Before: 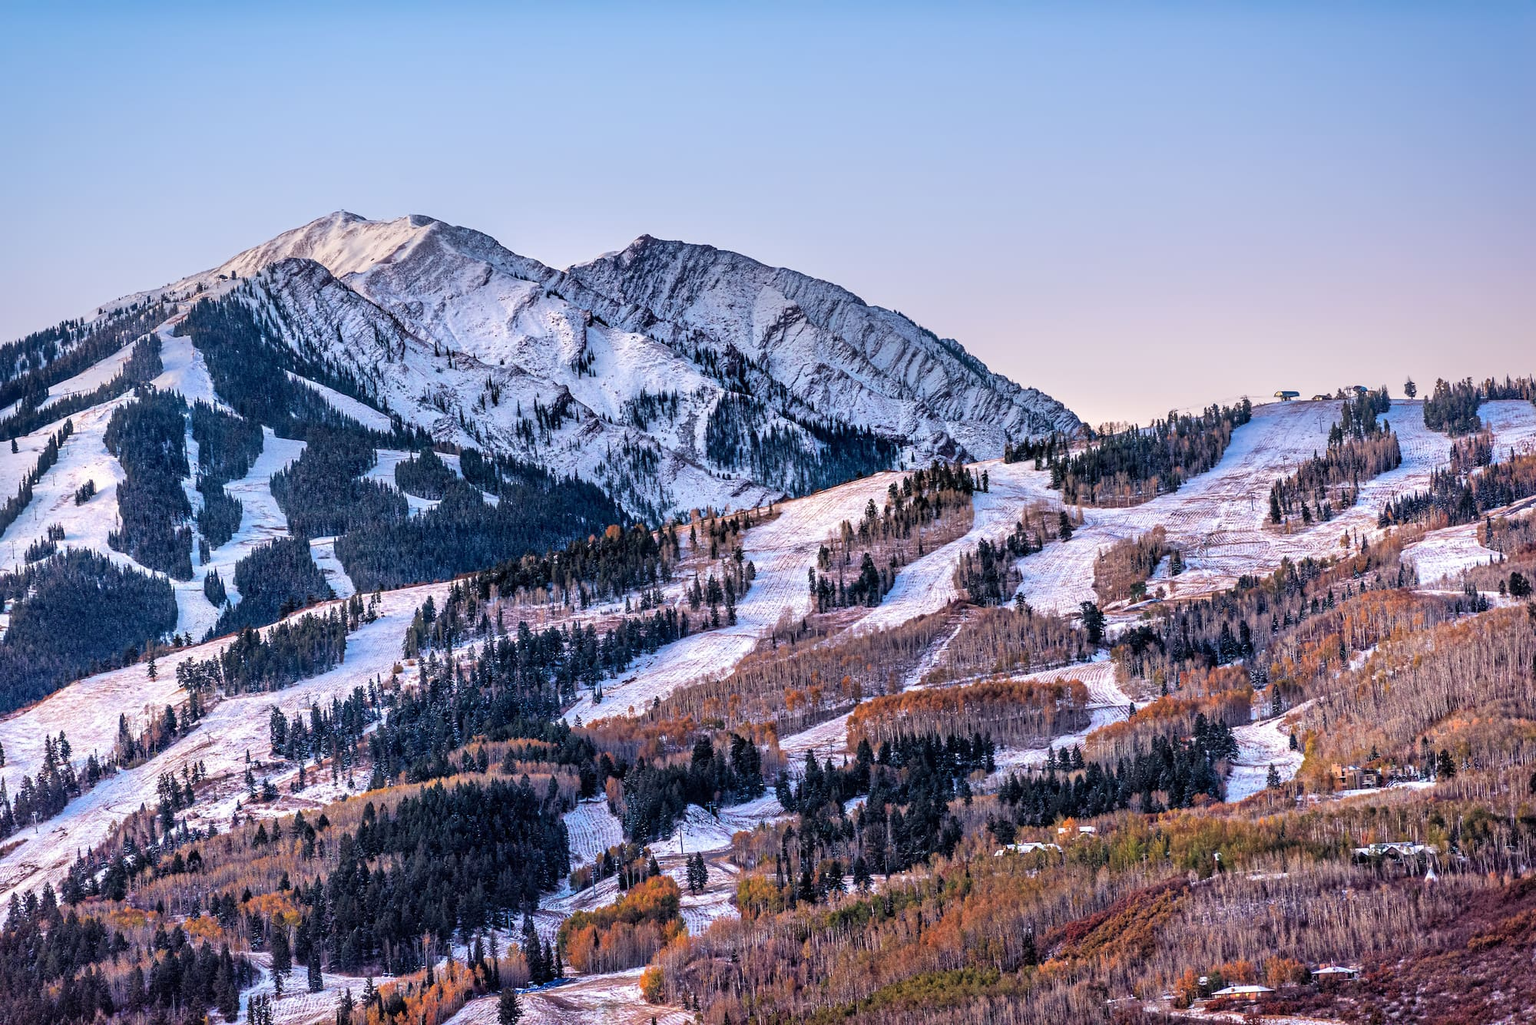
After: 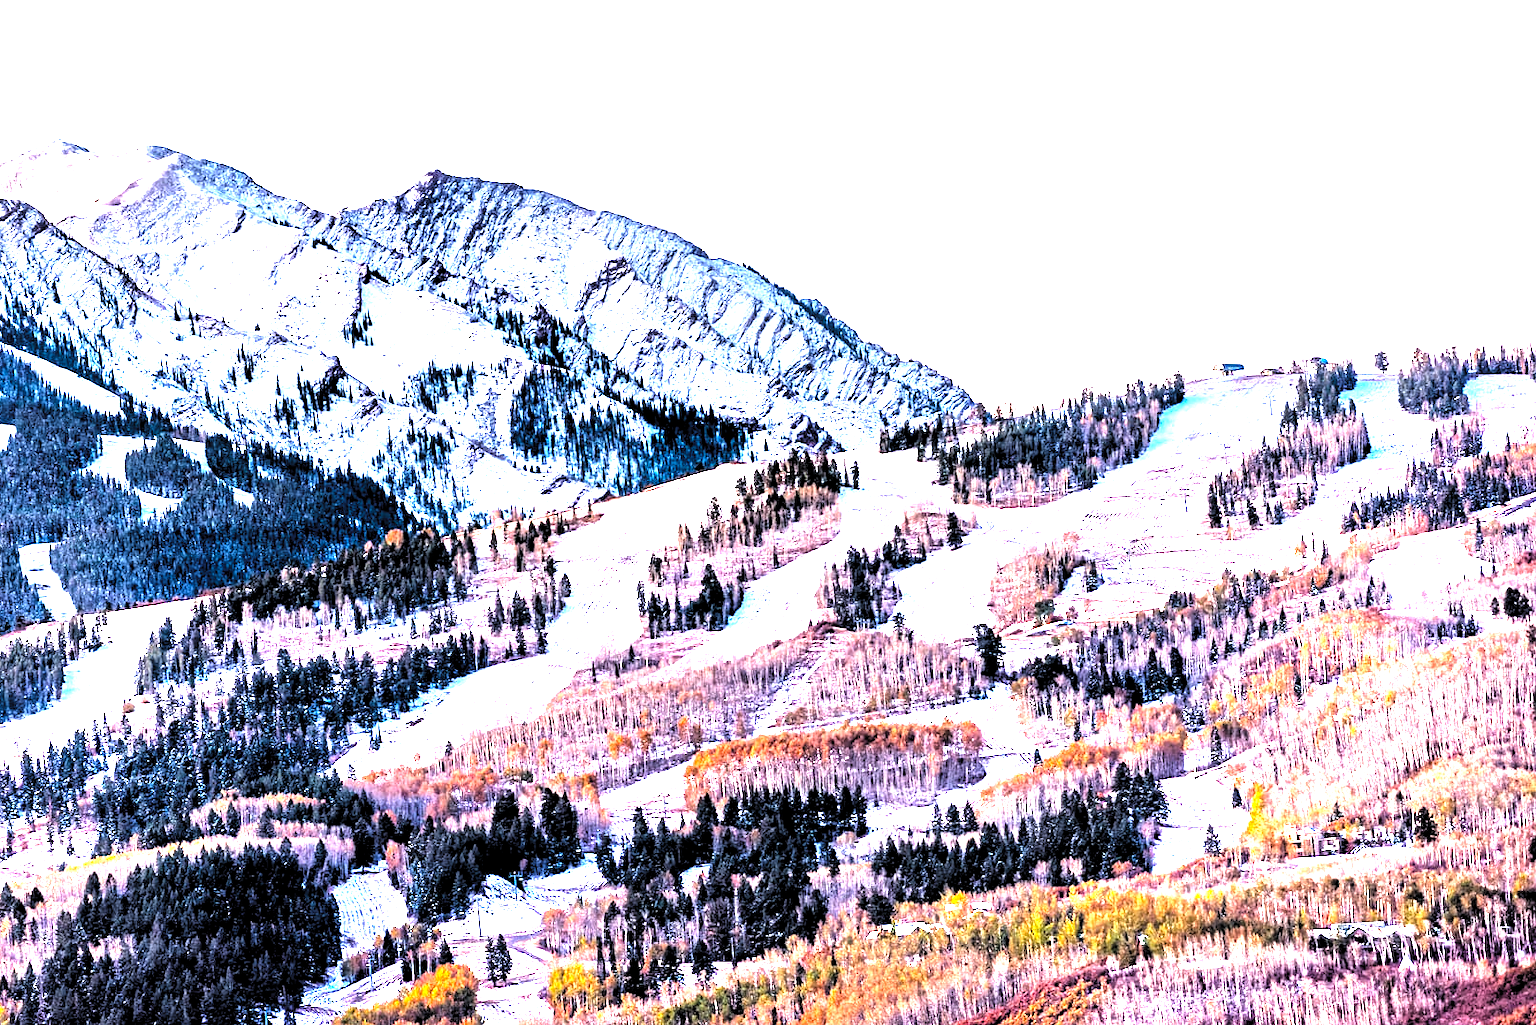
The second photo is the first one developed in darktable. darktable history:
crop: left 19.159%, top 9.58%, bottom 9.58%
levels: levels [0.182, 0.542, 0.902]
exposure: exposure 2.04 EV, compensate highlight preservation false
color balance rgb: perceptual saturation grading › global saturation 30%, global vibrance 10%
